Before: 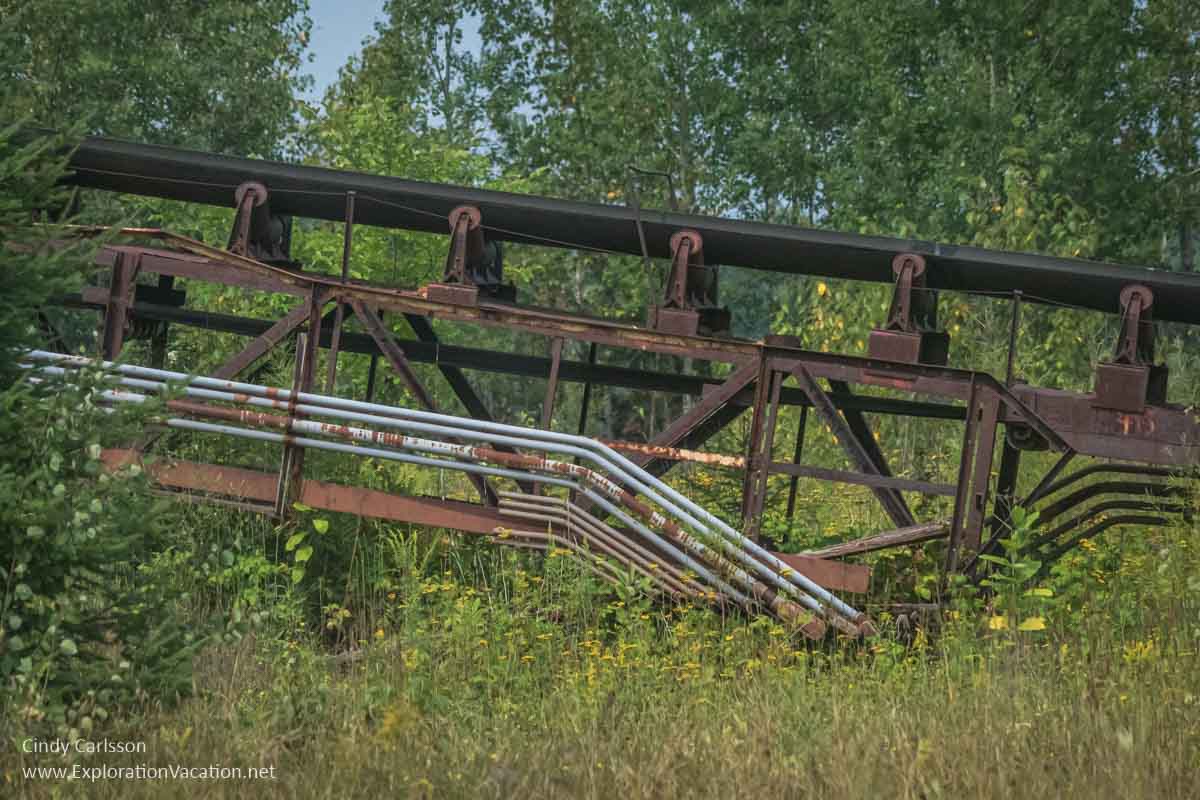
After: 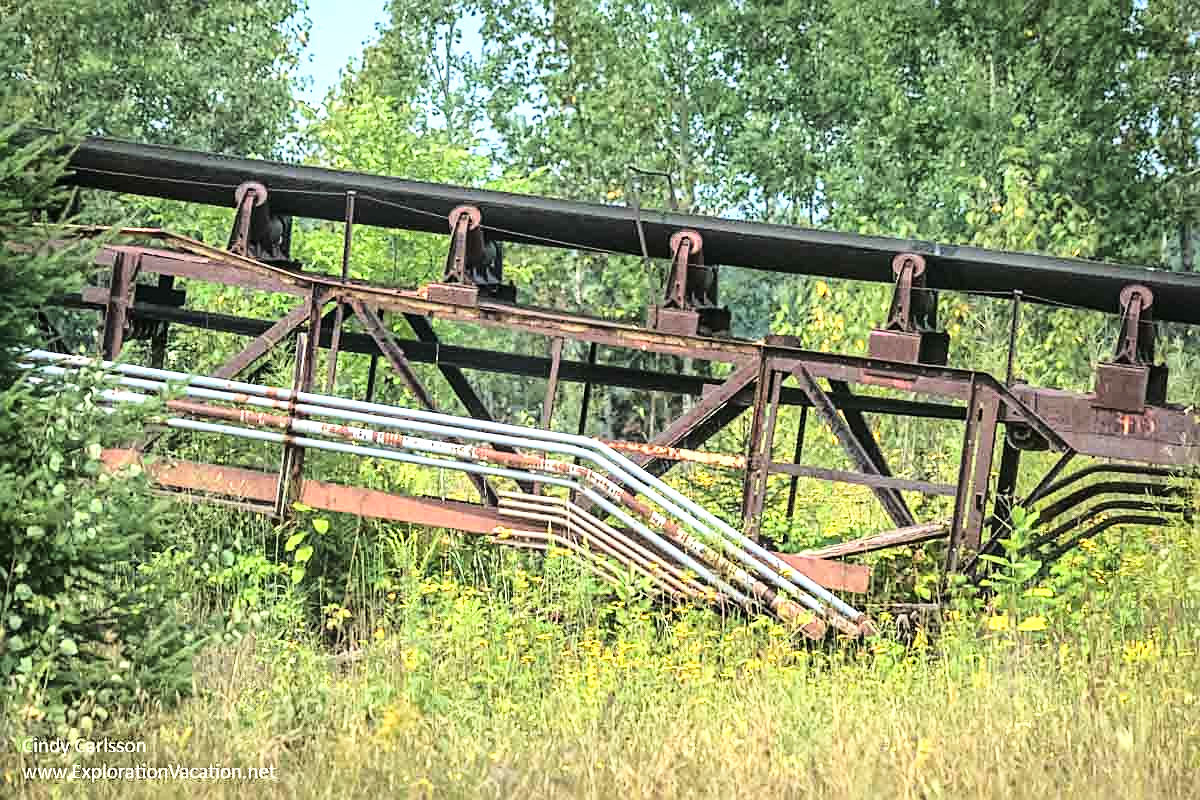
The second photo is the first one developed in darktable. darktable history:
local contrast: mode bilateral grid, contrast 20, coarseness 50, detail 119%, midtone range 0.2
base curve: curves: ch0 [(0, 0) (0.028, 0.03) (0.121, 0.232) (0.46, 0.748) (0.859, 0.968) (1, 1)]
sharpen: on, module defaults
tone equalizer: -8 EV -0.761 EV, -7 EV -0.691 EV, -6 EV -0.566 EV, -5 EV -0.406 EV, -3 EV 0.376 EV, -2 EV 0.6 EV, -1 EV 0.691 EV, +0 EV 0.742 EV, mask exposure compensation -0.487 EV
exposure: black level correction 0.001, exposure 0.498 EV, compensate highlight preservation false
